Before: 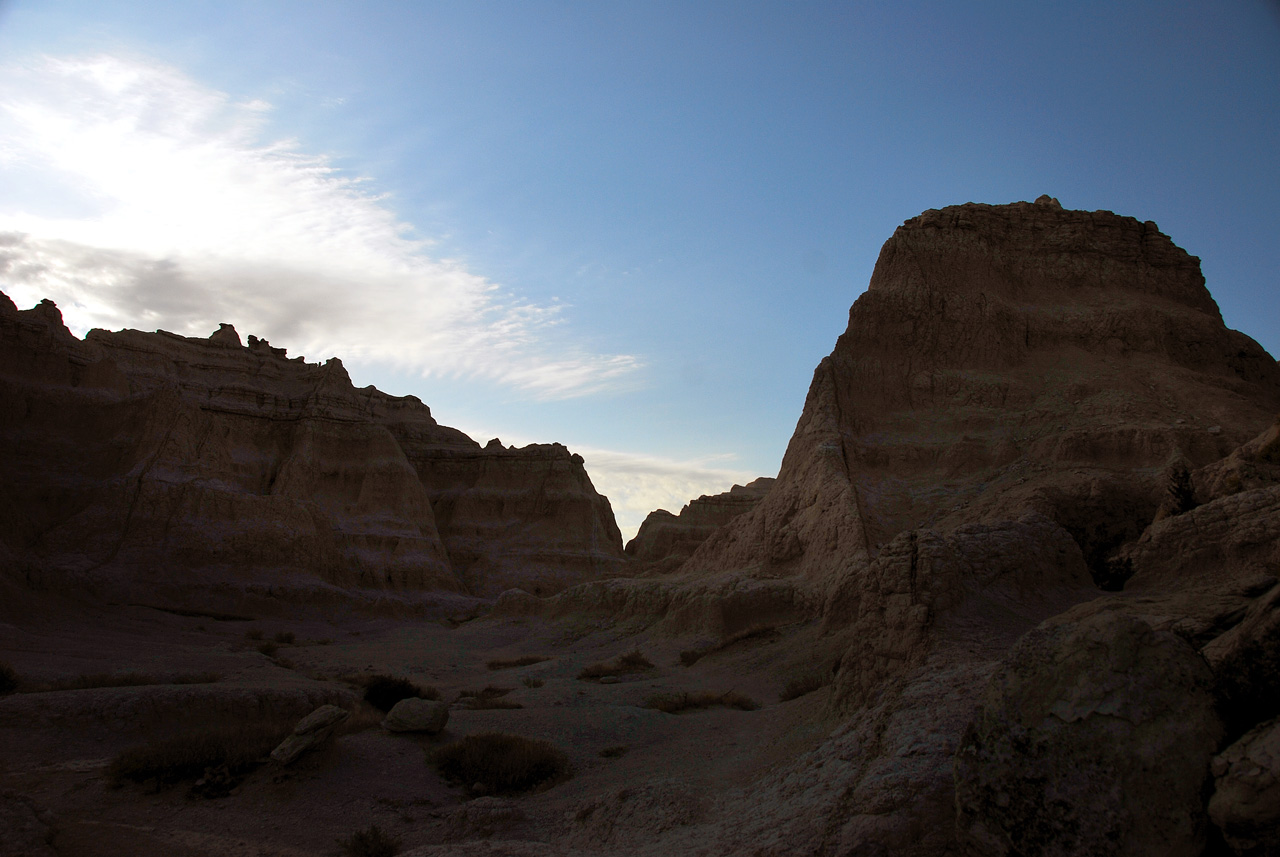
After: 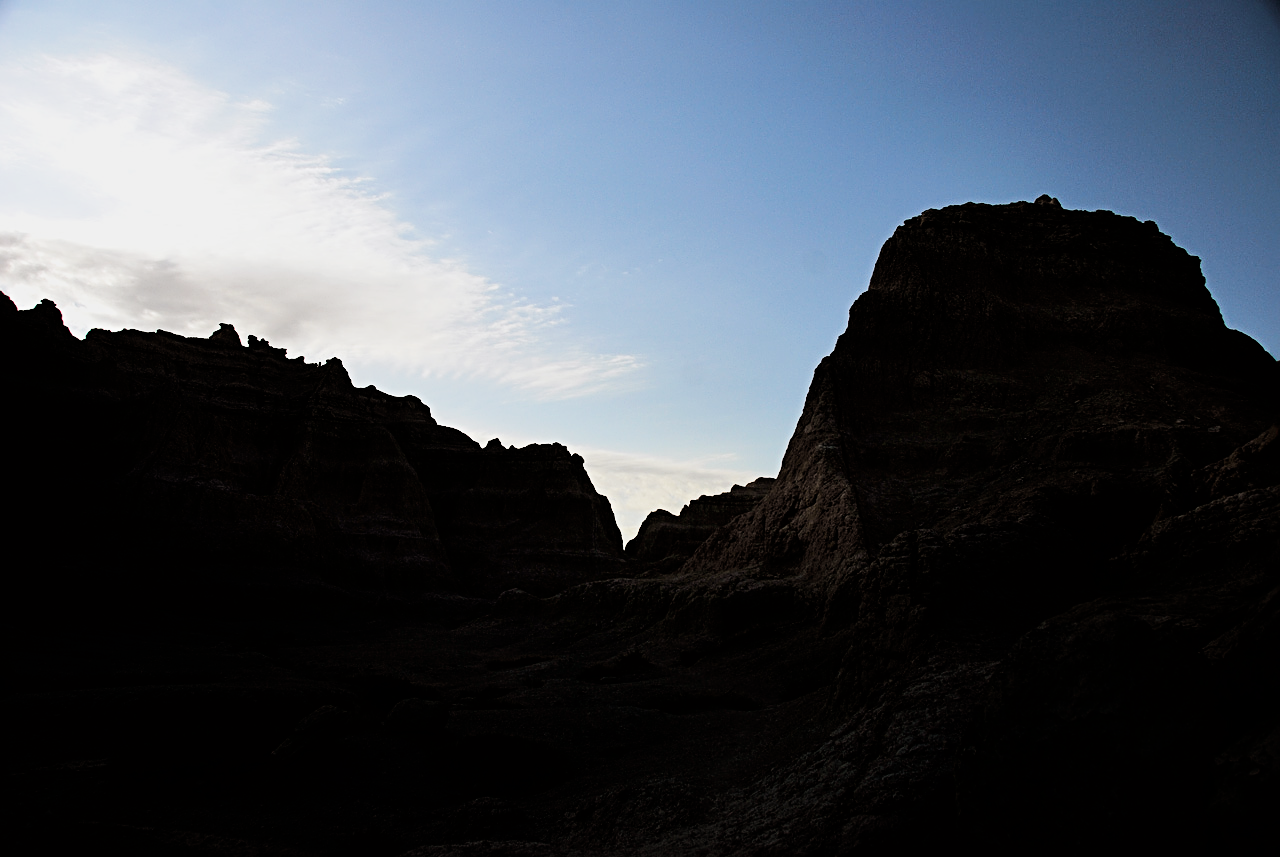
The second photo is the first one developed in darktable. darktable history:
tone equalizer: -8 EV -0.417 EV, -7 EV -0.389 EV, -6 EV -0.333 EV, -5 EV -0.222 EV, -3 EV 0.222 EV, -2 EV 0.333 EV, -1 EV 0.389 EV, +0 EV 0.417 EV, edges refinement/feathering 500, mask exposure compensation -1.57 EV, preserve details no
filmic rgb: black relative exposure -5 EV, hardness 2.88, contrast 1.3, highlights saturation mix -30%
sharpen: radius 4
